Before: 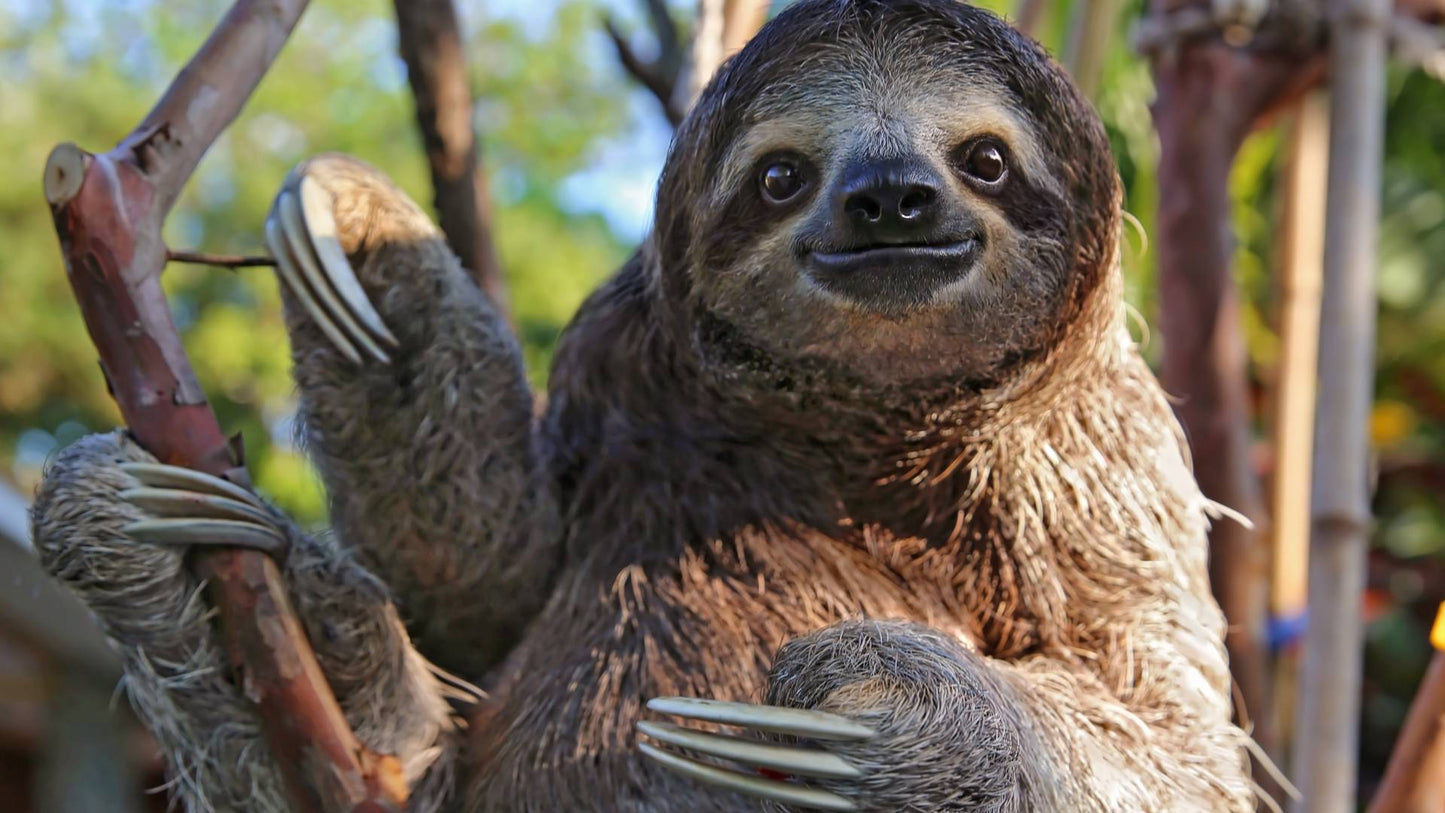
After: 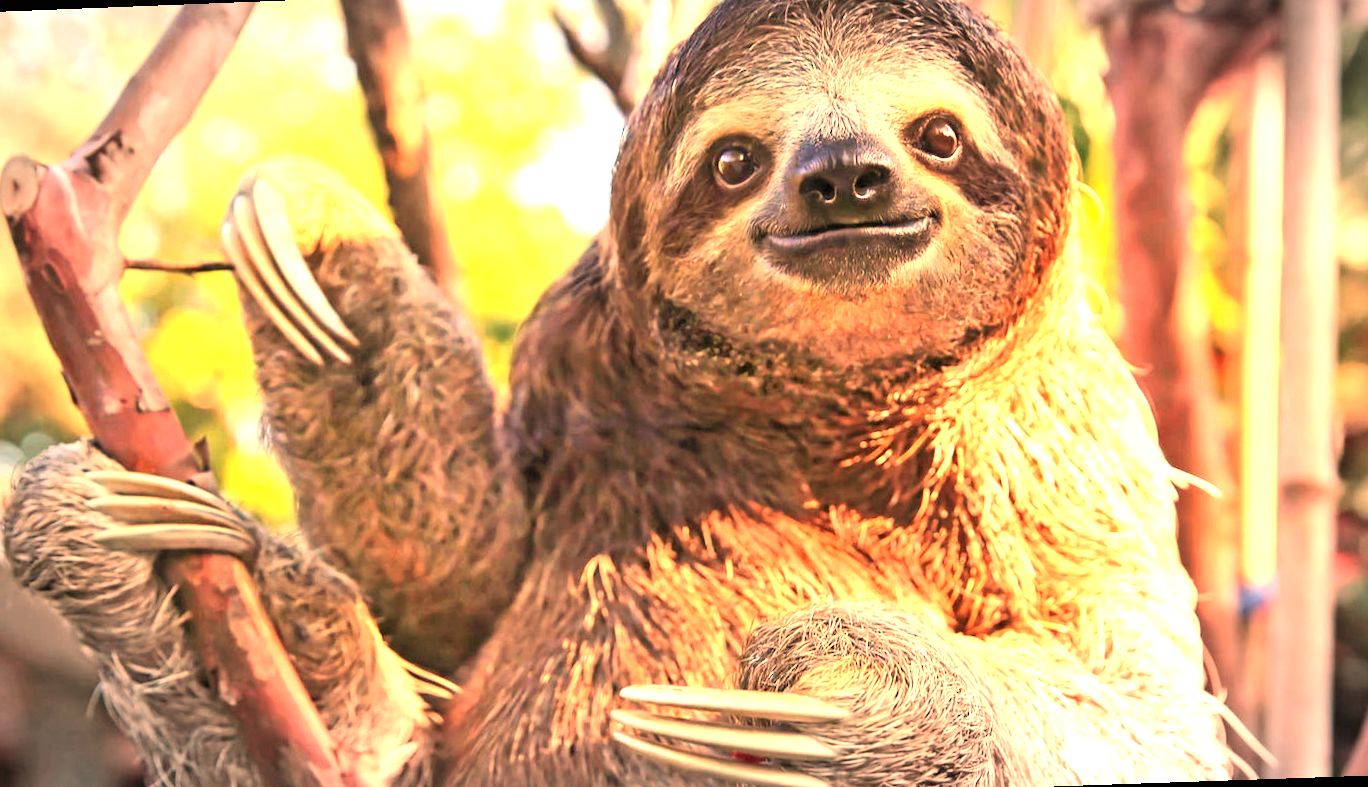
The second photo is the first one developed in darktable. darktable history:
exposure: black level correction 0, exposure 1.975 EV, compensate exposure bias true, compensate highlight preservation false
white balance: red 1.467, blue 0.684
rotate and perspective: rotation -2.12°, lens shift (vertical) 0.009, lens shift (horizontal) -0.008, automatic cropping original format, crop left 0.036, crop right 0.964, crop top 0.05, crop bottom 0.959
vignetting: automatic ratio true
contrast brightness saturation: contrast 0.1, brightness 0.02, saturation 0.02
